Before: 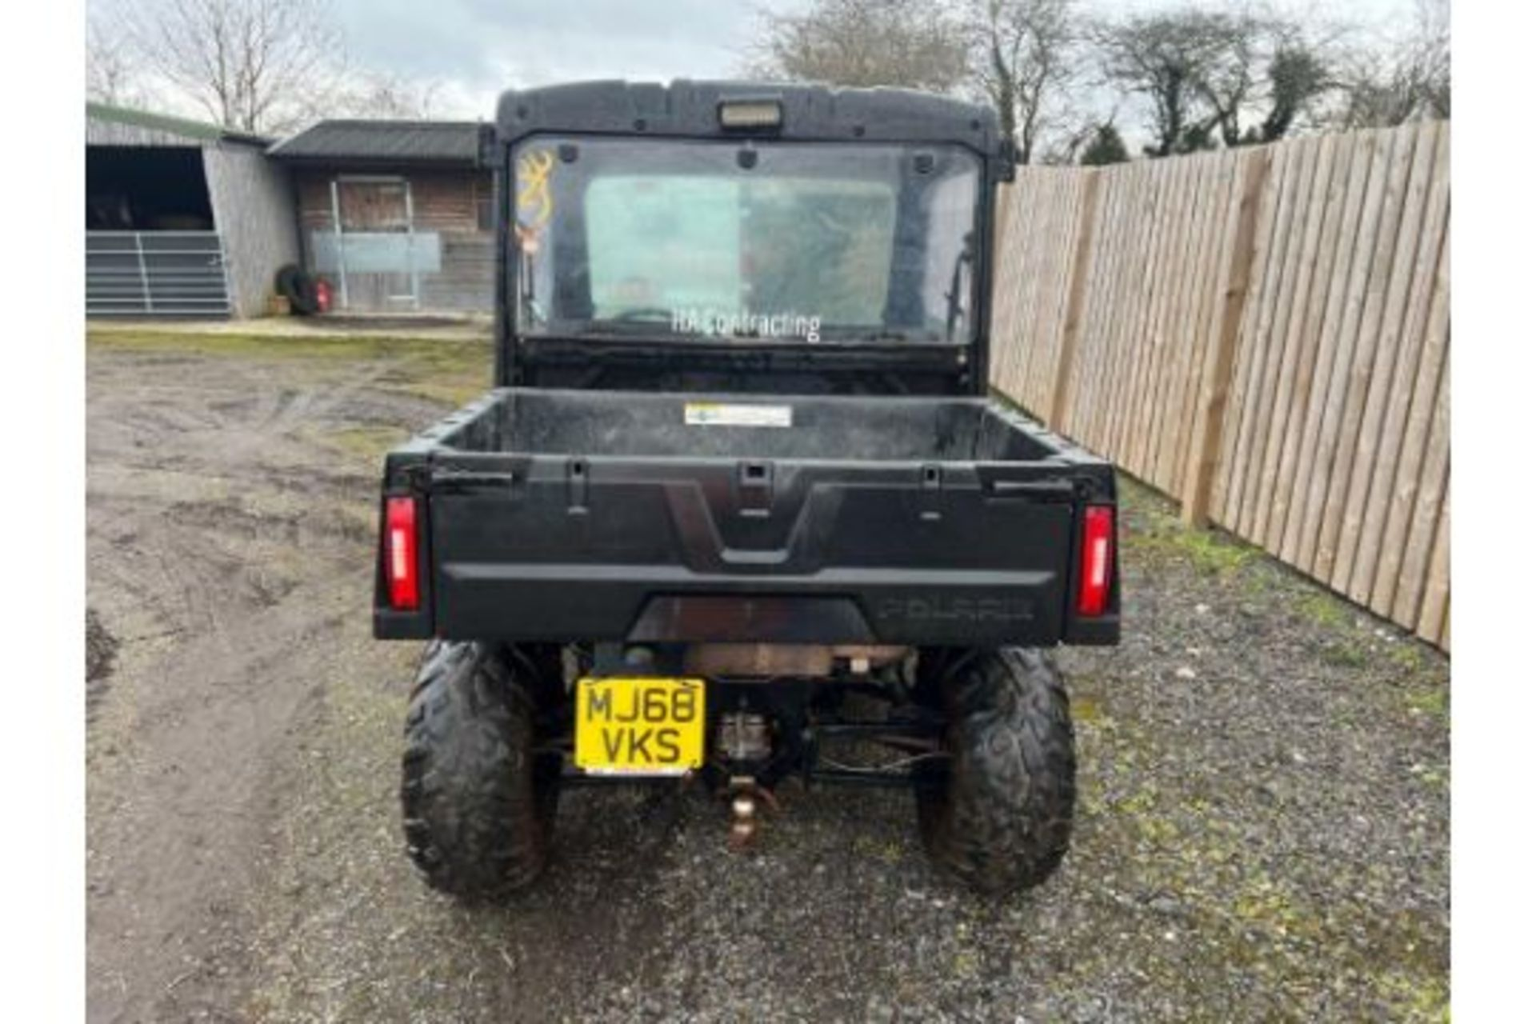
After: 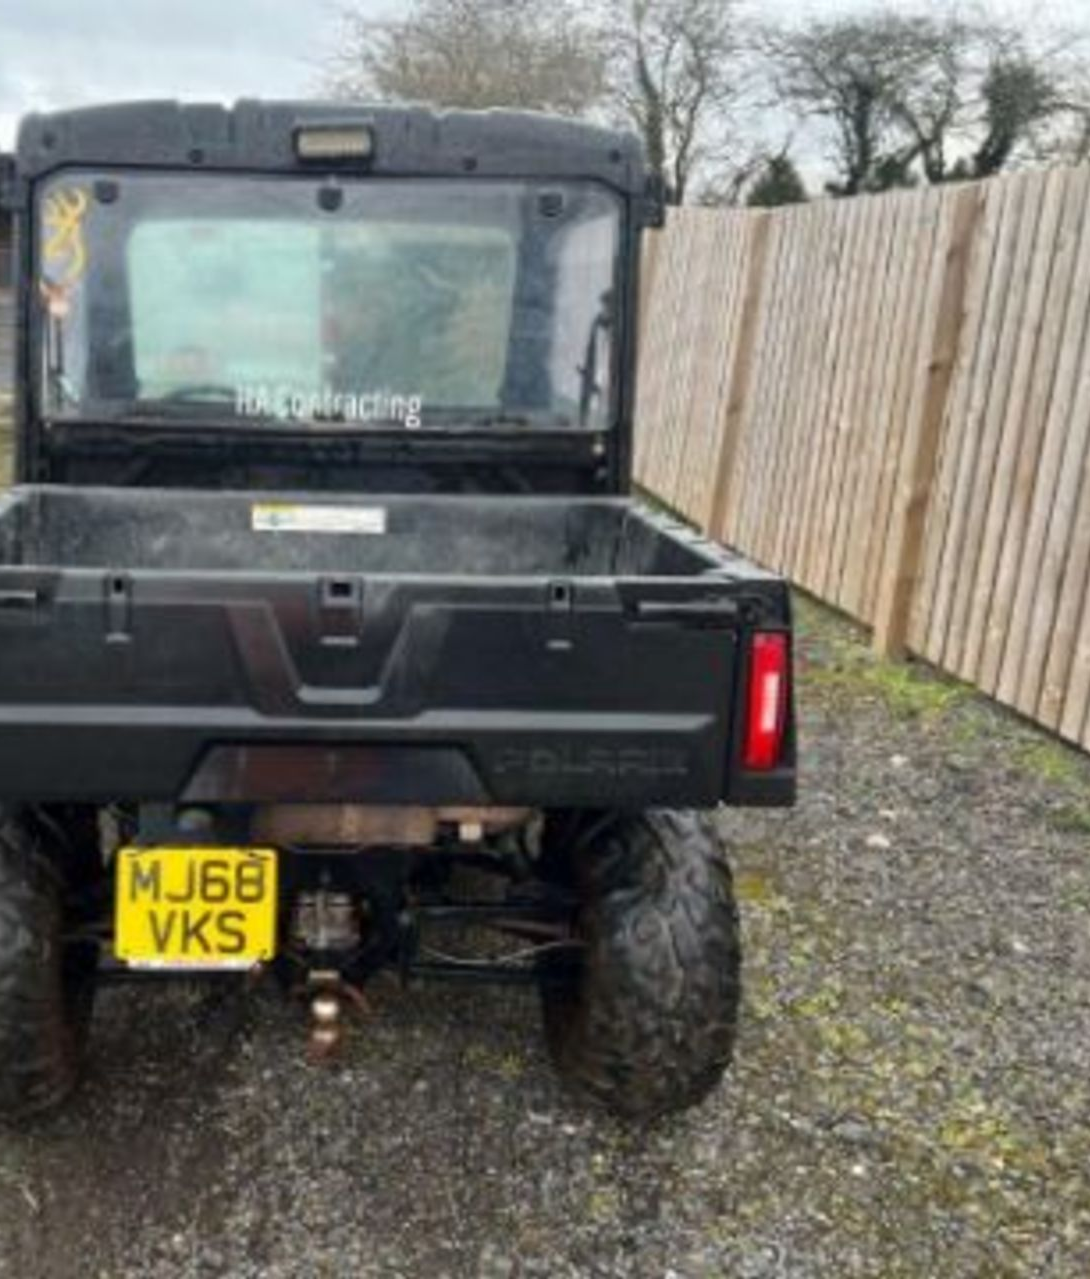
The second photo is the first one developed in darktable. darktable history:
levels: white 99.94%
crop: left 31.464%, top 0.014%, right 11.727%
